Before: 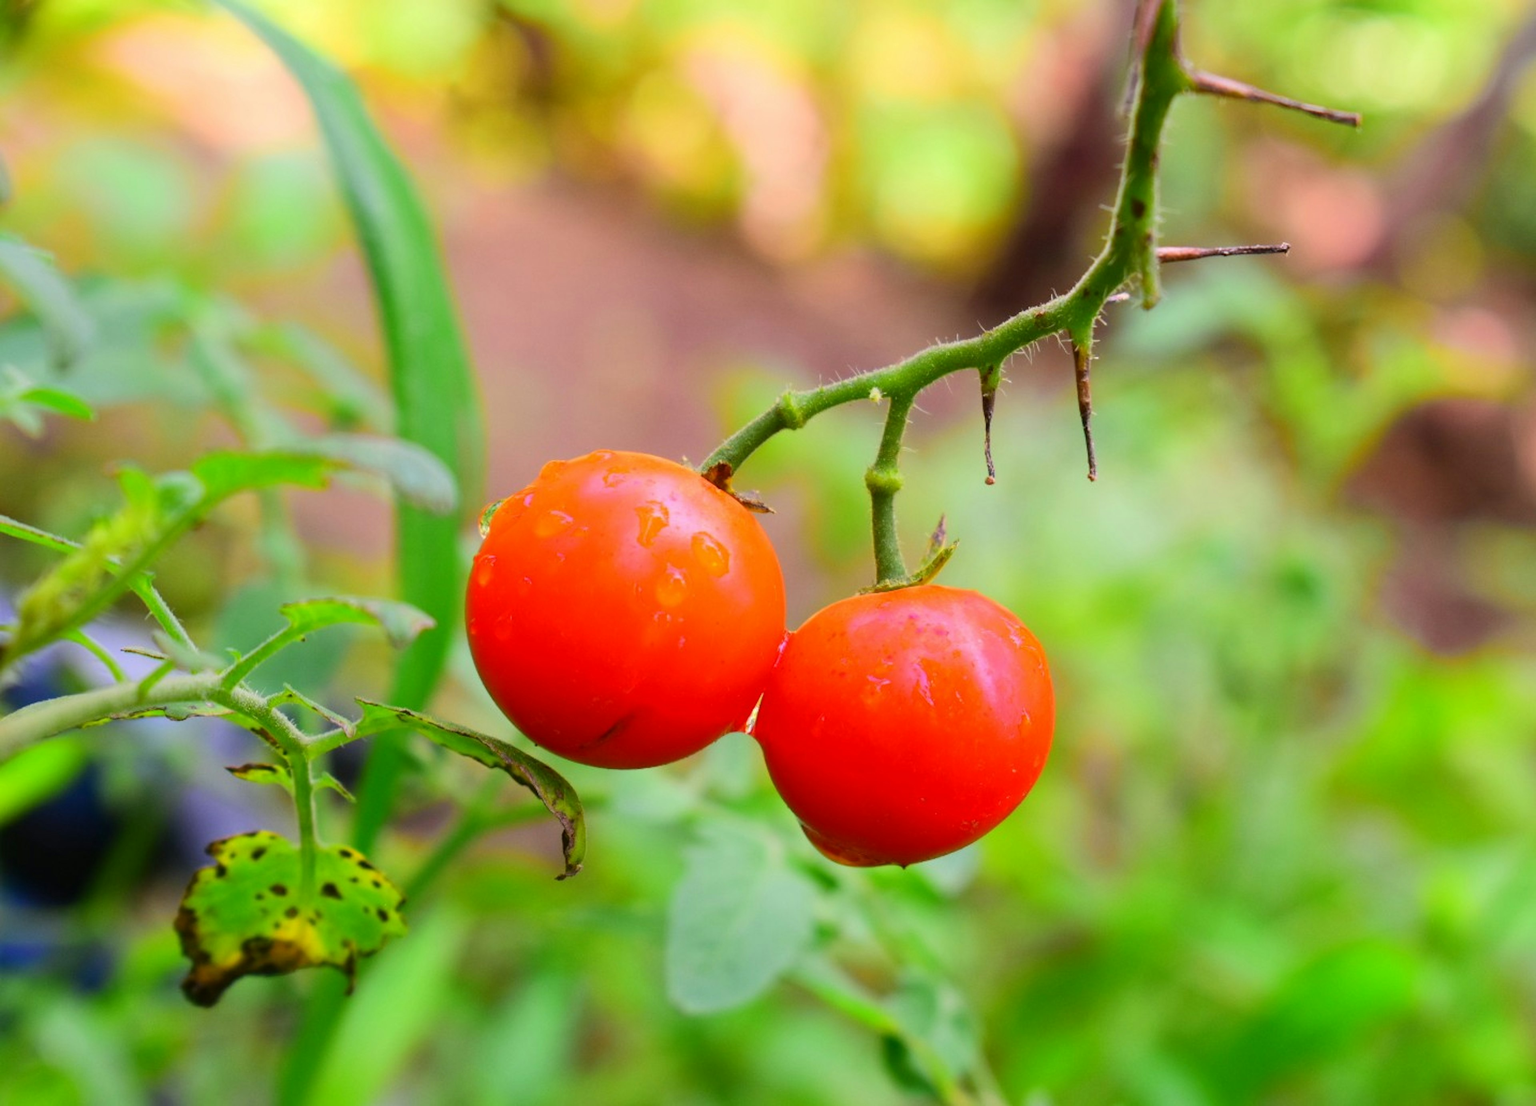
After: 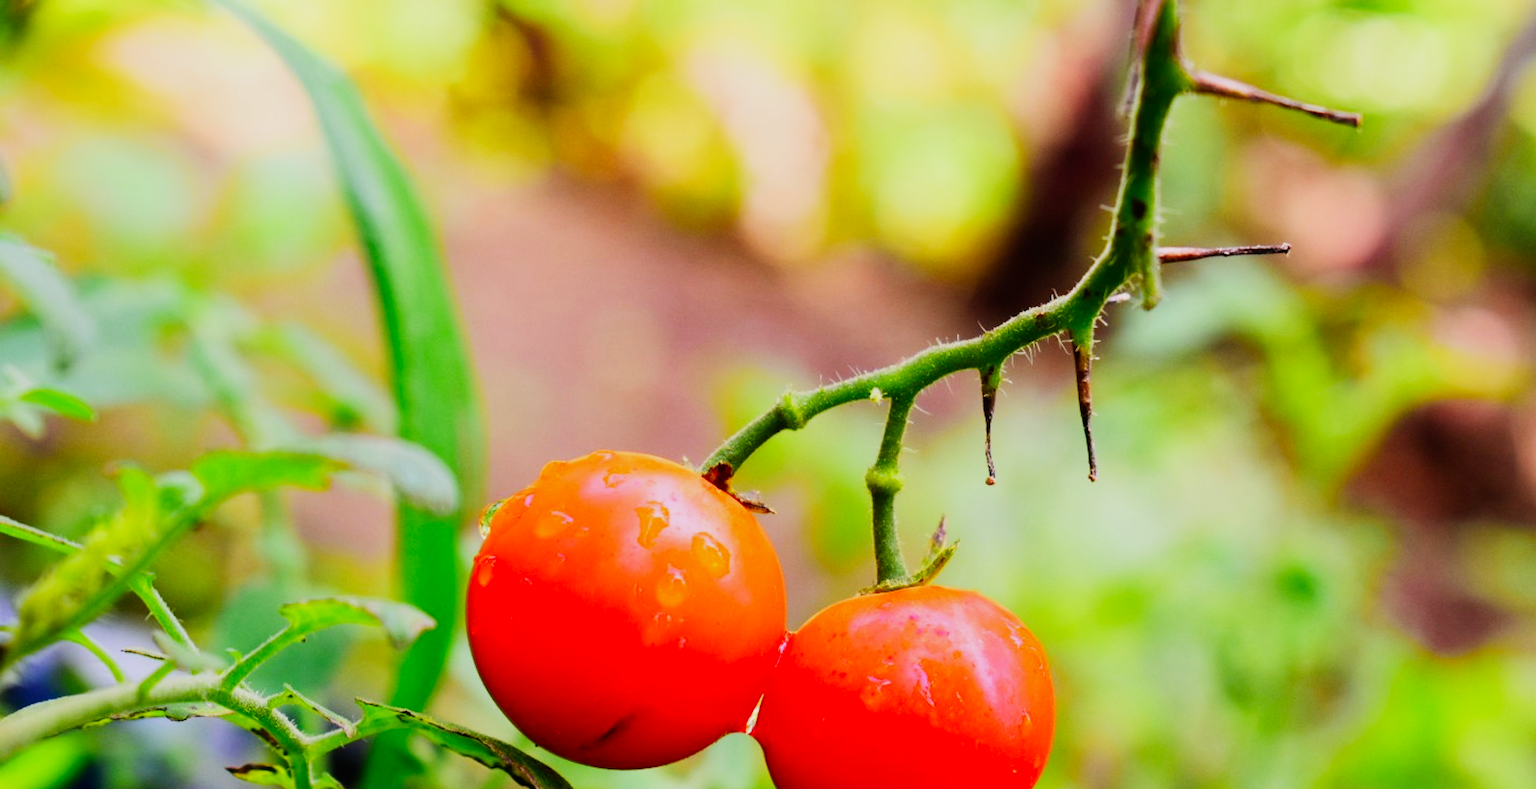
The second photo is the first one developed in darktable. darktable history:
sigmoid: contrast 2, skew -0.2, preserve hue 0%, red attenuation 0.1, red rotation 0.035, green attenuation 0.1, green rotation -0.017, blue attenuation 0.15, blue rotation -0.052, base primaries Rec2020
crop: bottom 28.576%
